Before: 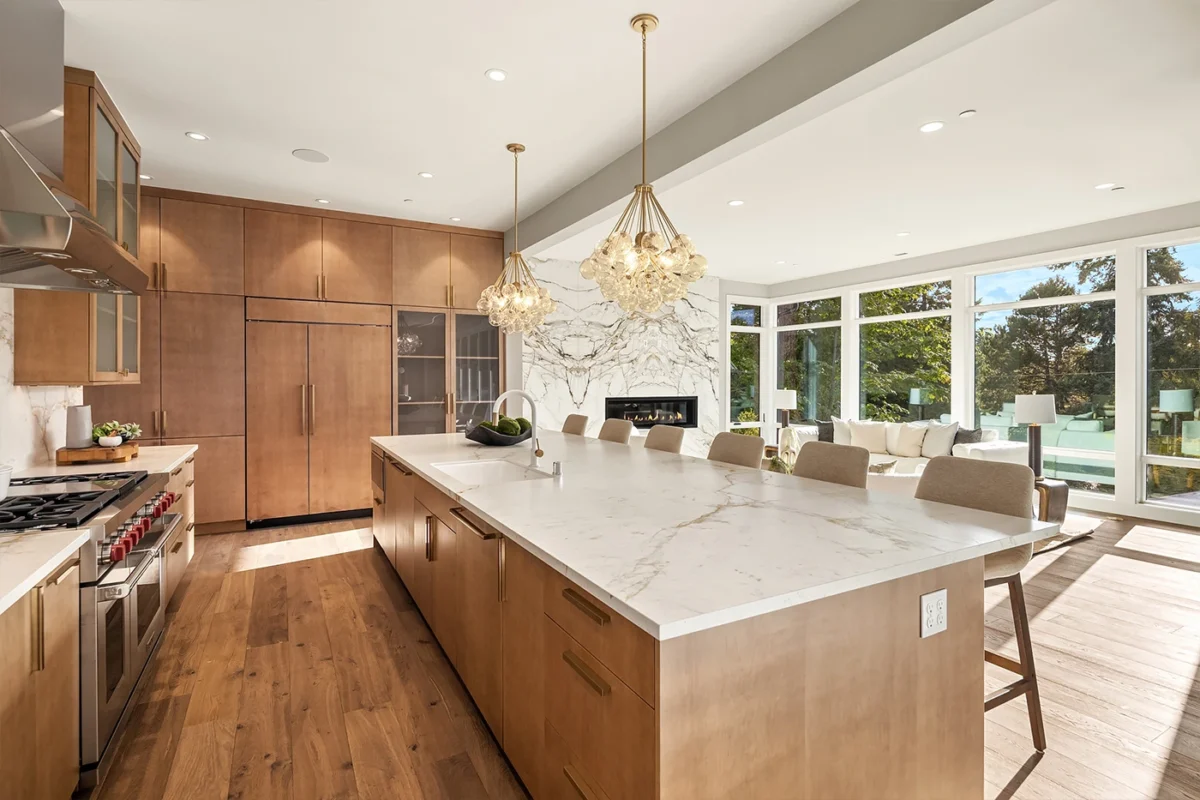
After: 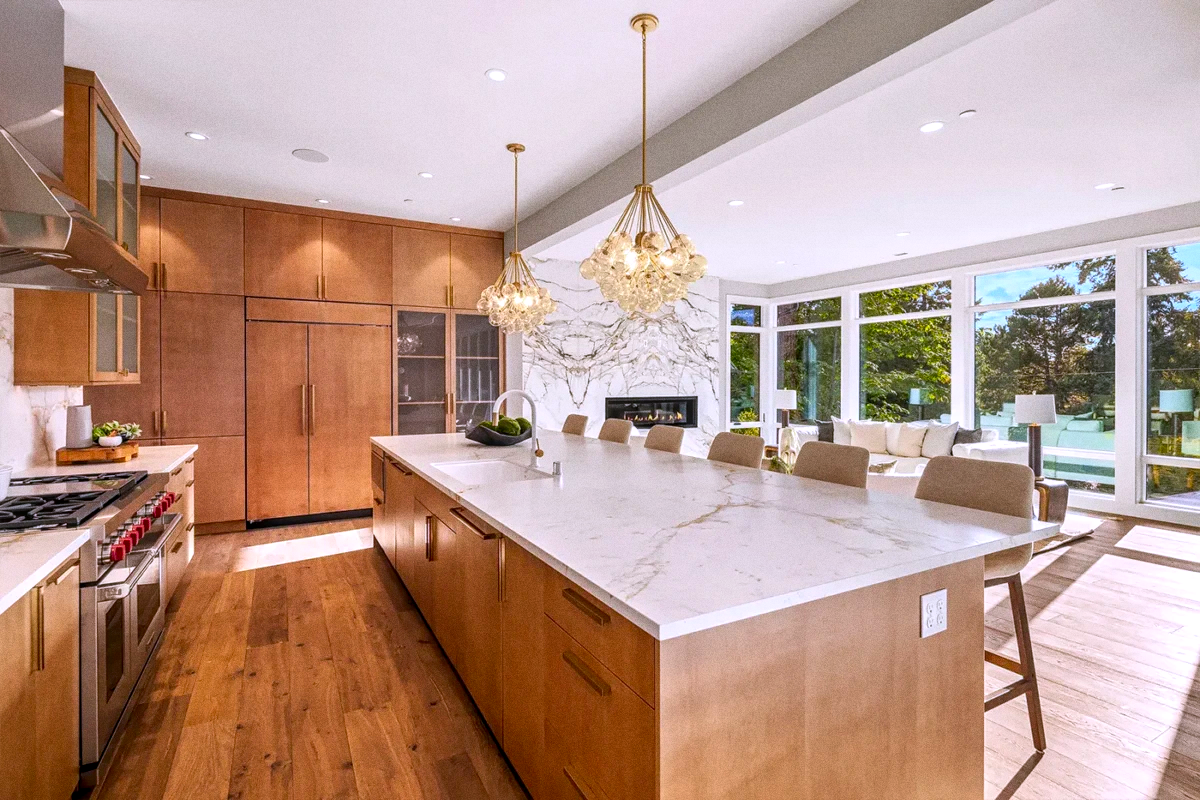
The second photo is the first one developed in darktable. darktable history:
contrast brightness saturation: saturation 0.5
exposure: black level correction 0.001, compensate highlight preservation false
local contrast: on, module defaults
grain: coarseness 0.47 ISO
white balance: red 1.004, blue 1.096
